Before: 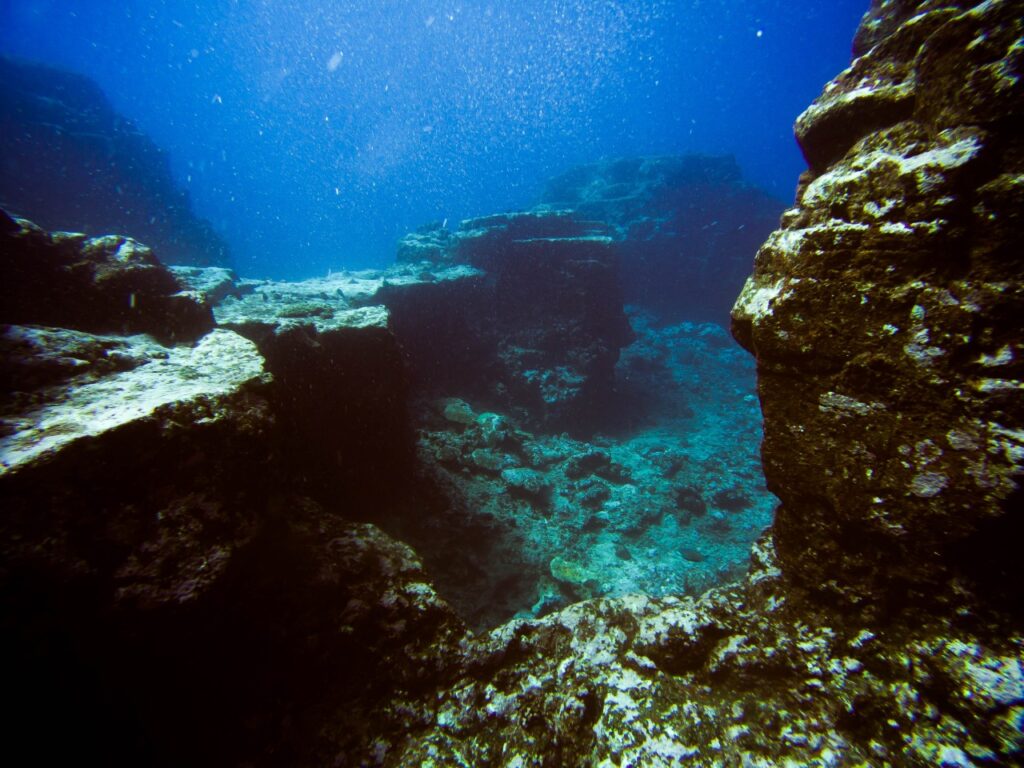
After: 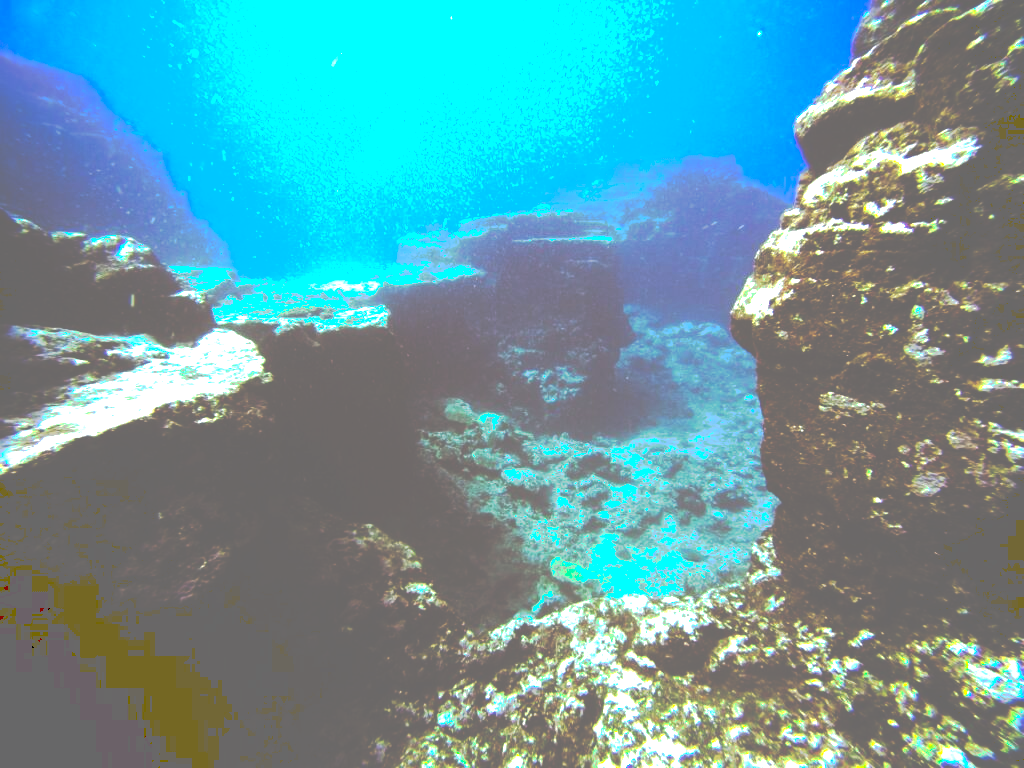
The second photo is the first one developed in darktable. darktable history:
exposure: exposure 2.003 EV, compensate highlight preservation false
tone curve: curves: ch0 [(0, 0) (0.003, 0.437) (0.011, 0.438) (0.025, 0.441) (0.044, 0.441) (0.069, 0.441) (0.1, 0.444) (0.136, 0.447) (0.177, 0.452) (0.224, 0.457) (0.277, 0.466) (0.335, 0.485) (0.399, 0.514) (0.468, 0.558) (0.543, 0.616) (0.623, 0.686) (0.709, 0.76) (0.801, 0.803) (0.898, 0.825) (1, 1)], preserve colors none
